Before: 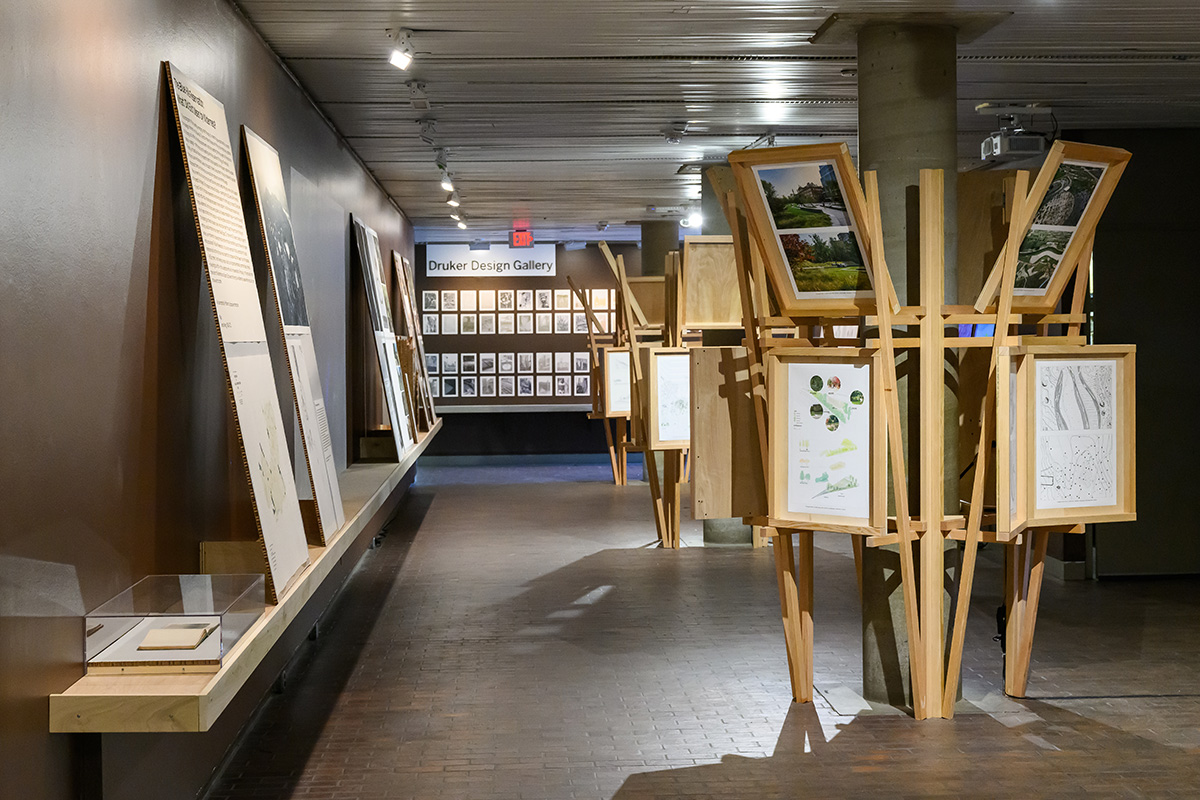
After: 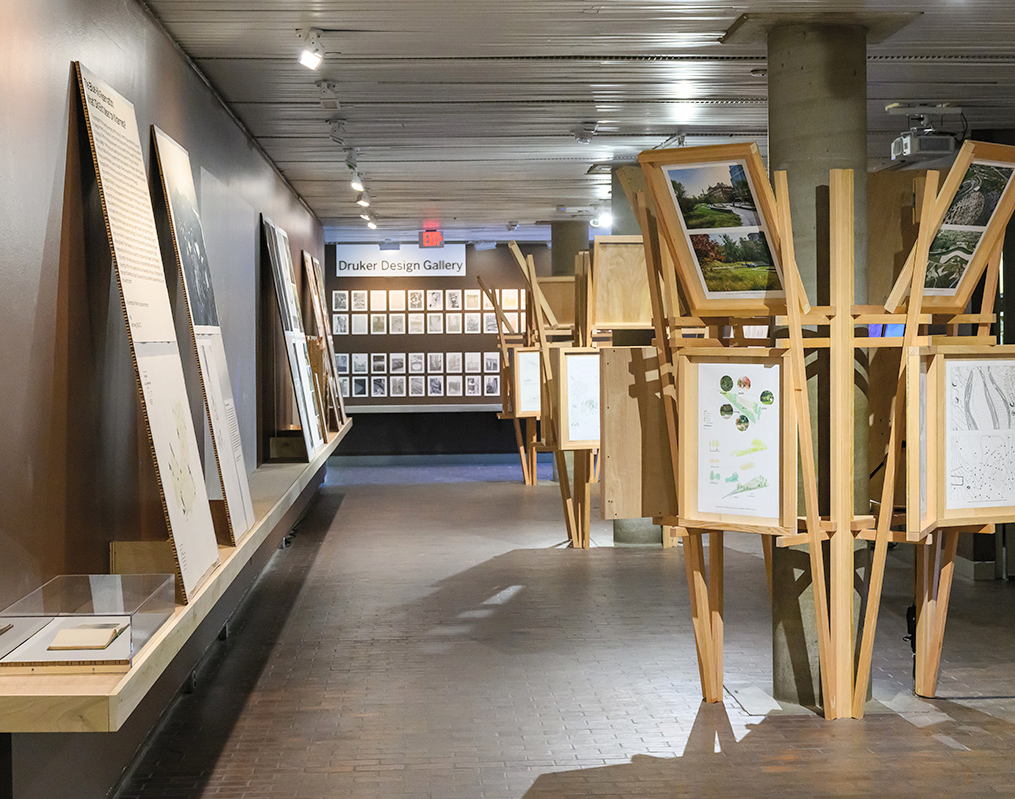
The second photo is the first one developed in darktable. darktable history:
crop: left 7.541%, right 7.873%
contrast brightness saturation: brightness 0.138
